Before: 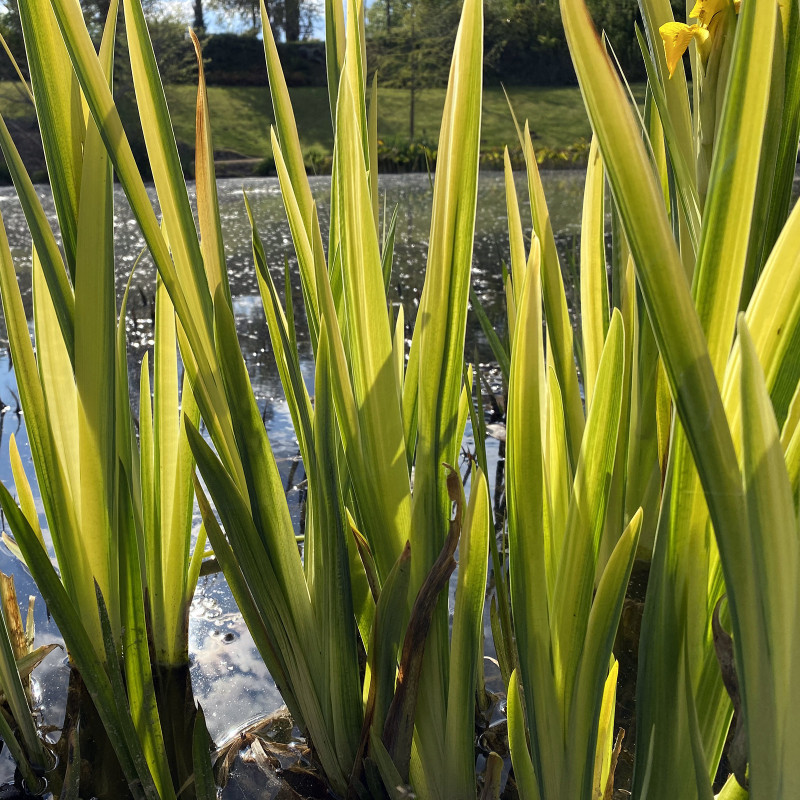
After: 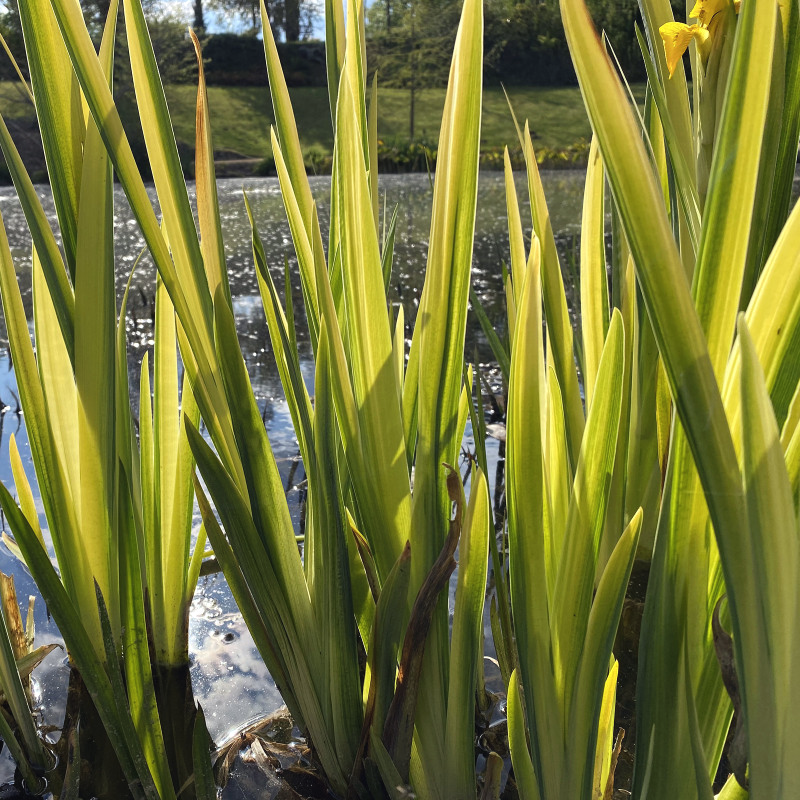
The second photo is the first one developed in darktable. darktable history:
exposure: black level correction -0.003, exposure 0.046 EV, compensate highlight preservation false
